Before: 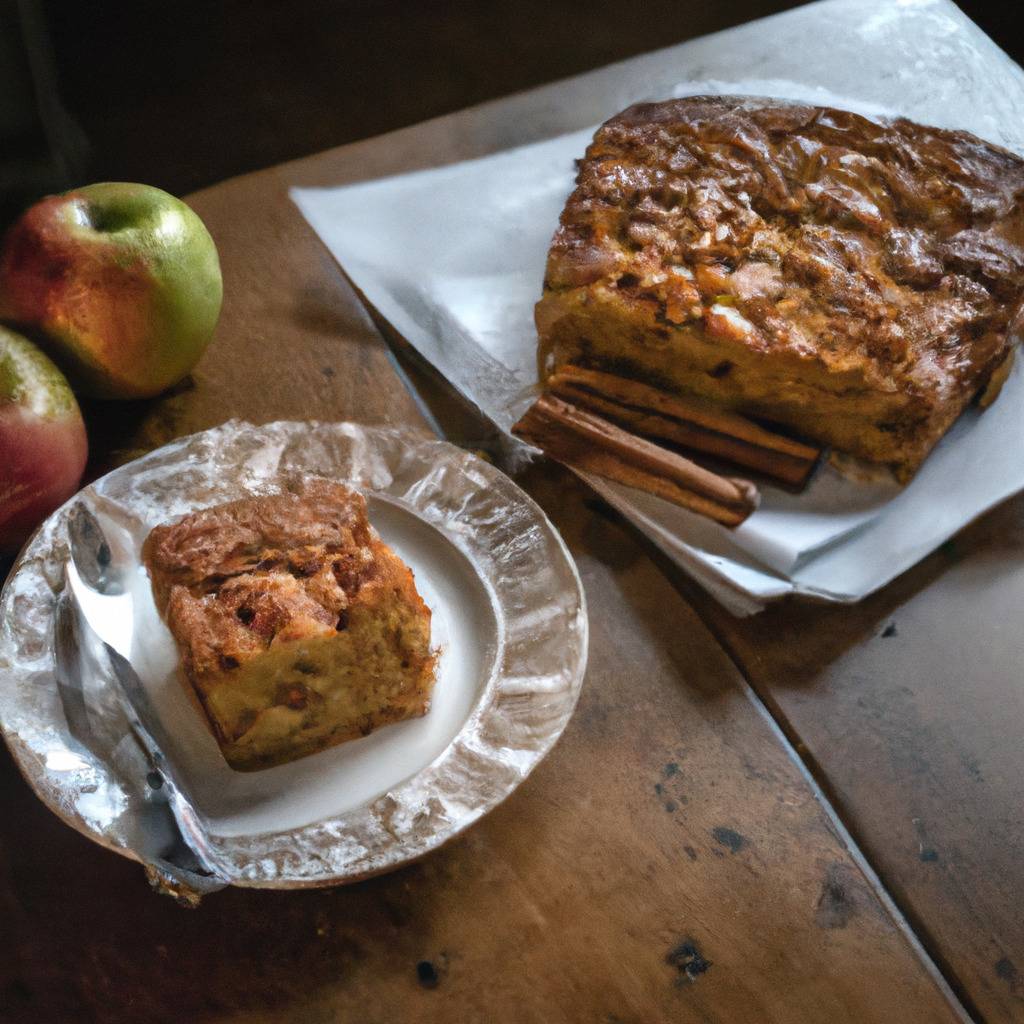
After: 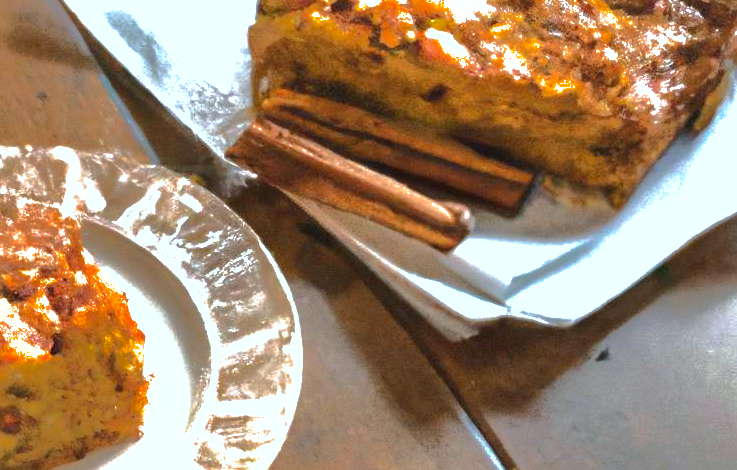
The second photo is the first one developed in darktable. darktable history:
crop and rotate: left 27.938%, top 27.046%, bottom 27.046%
shadows and highlights: shadows 38.43, highlights -74.54
exposure: black level correction 0, exposure 1.35 EV, compensate exposure bias true, compensate highlight preservation false
color balance: contrast 10%
color correction: highlights a* -4.98, highlights b* -3.76, shadows a* 3.83, shadows b* 4.08
